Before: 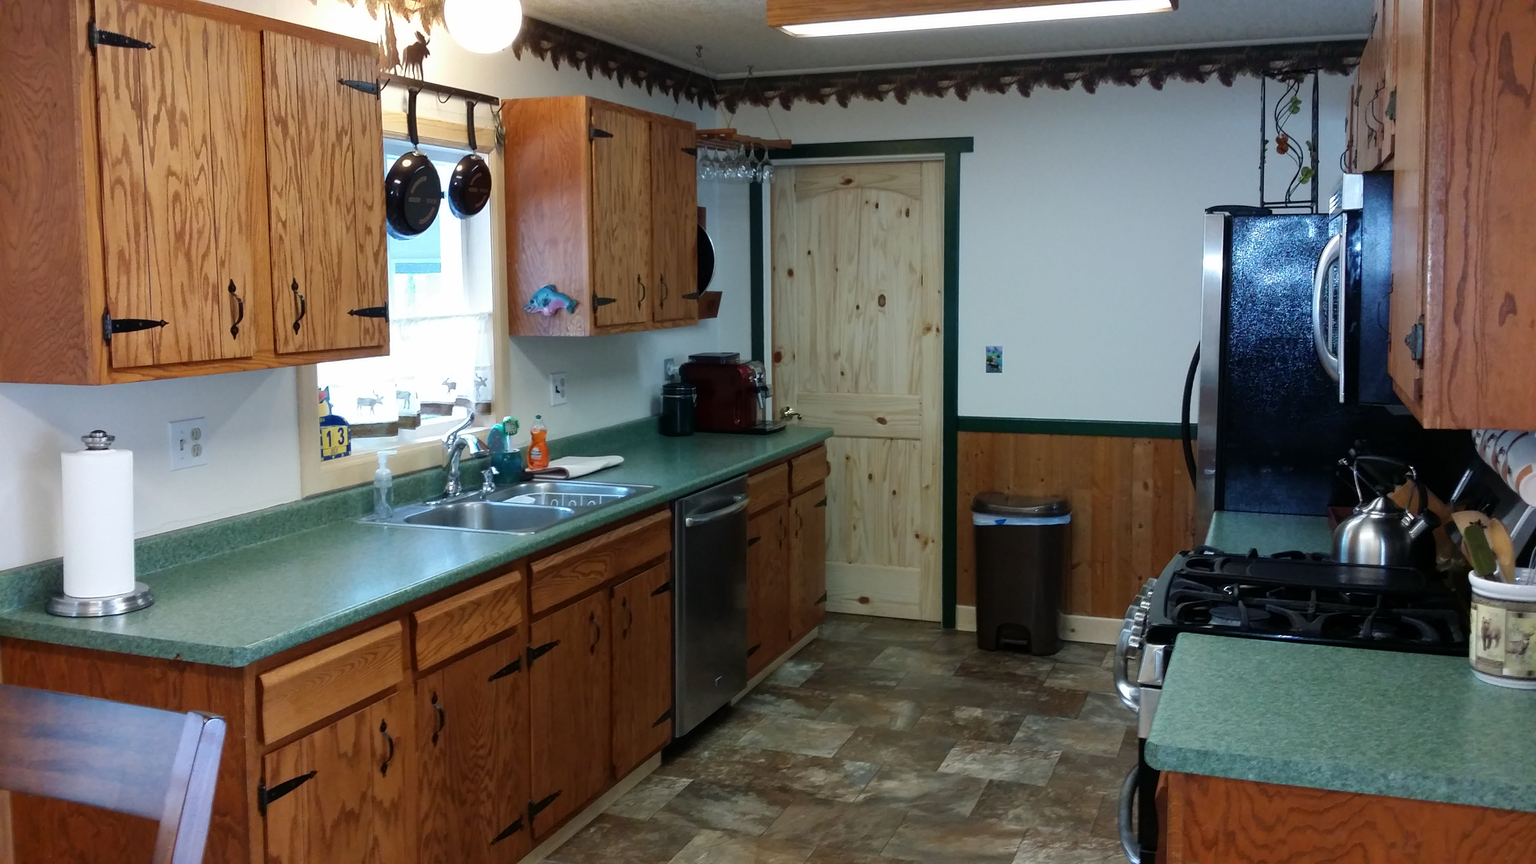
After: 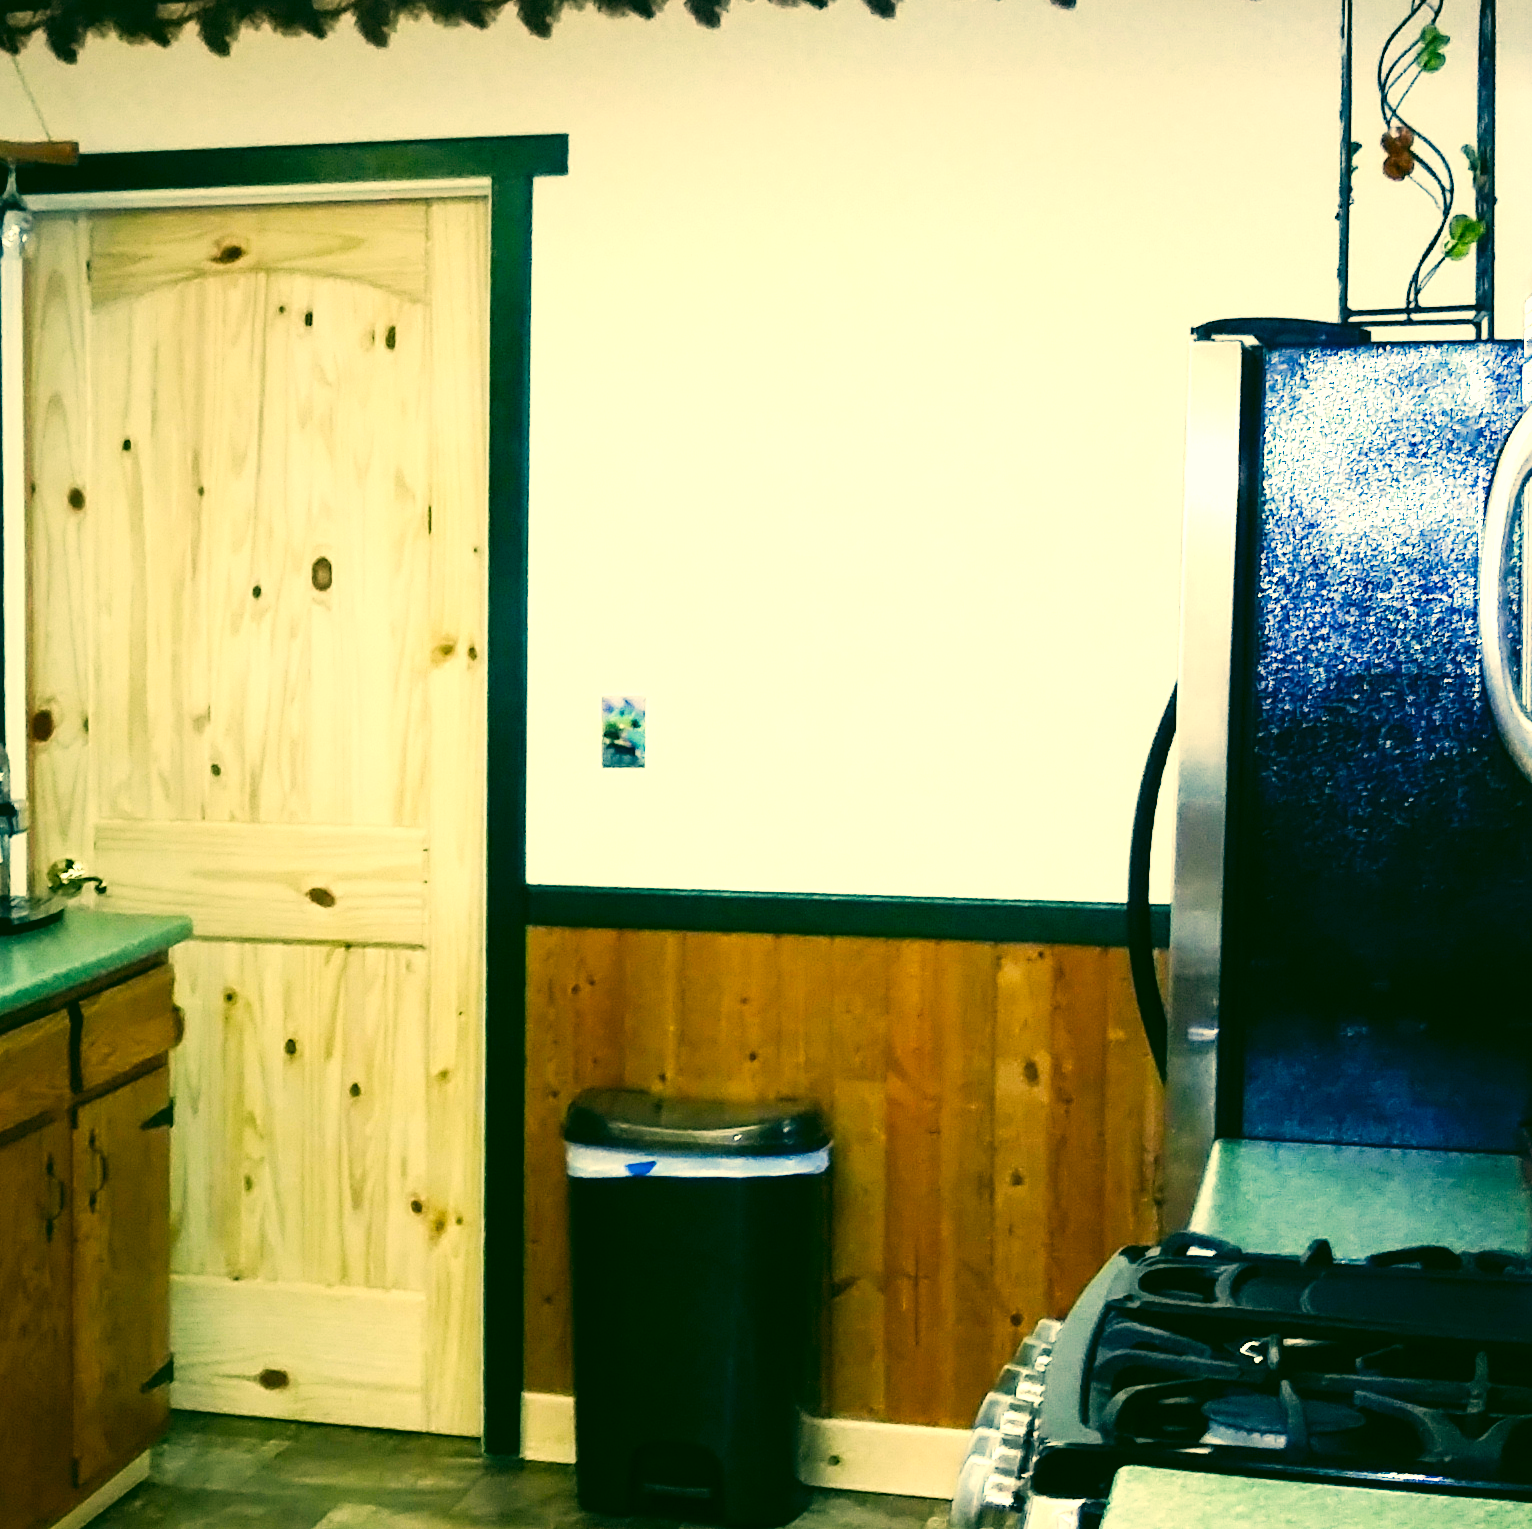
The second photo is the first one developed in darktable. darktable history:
exposure: black level correction 0, exposure 1.568 EV, compensate exposure bias true, compensate highlight preservation false
crop and rotate: left 49.612%, top 10.086%, right 13.264%, bottom 24.061%
tone curve: curves: ch0 [(0, 0) (0.003, 0.002) (0.011, 0.006) (0.025, 0.014) (0.044, 0.02) (0.069, 0.027) (0.1, 0.036) (0.136, 0.05) (0.177, 0.081) (0.224, 0.118) (0.277, 0.183) (0.335, 0.262) (0.399, 0.351) (0.468, 0.456) (0.543, 0.571) (0.623, 0.692) (0.709, 0.795) (0.801, 0.88) (0.898, 0.948) (1, 1)], preserve colors none
color correction: highlights a* 5.64, highlights b* 33.76, shadows a* -25.44, shadows b* 3.97
